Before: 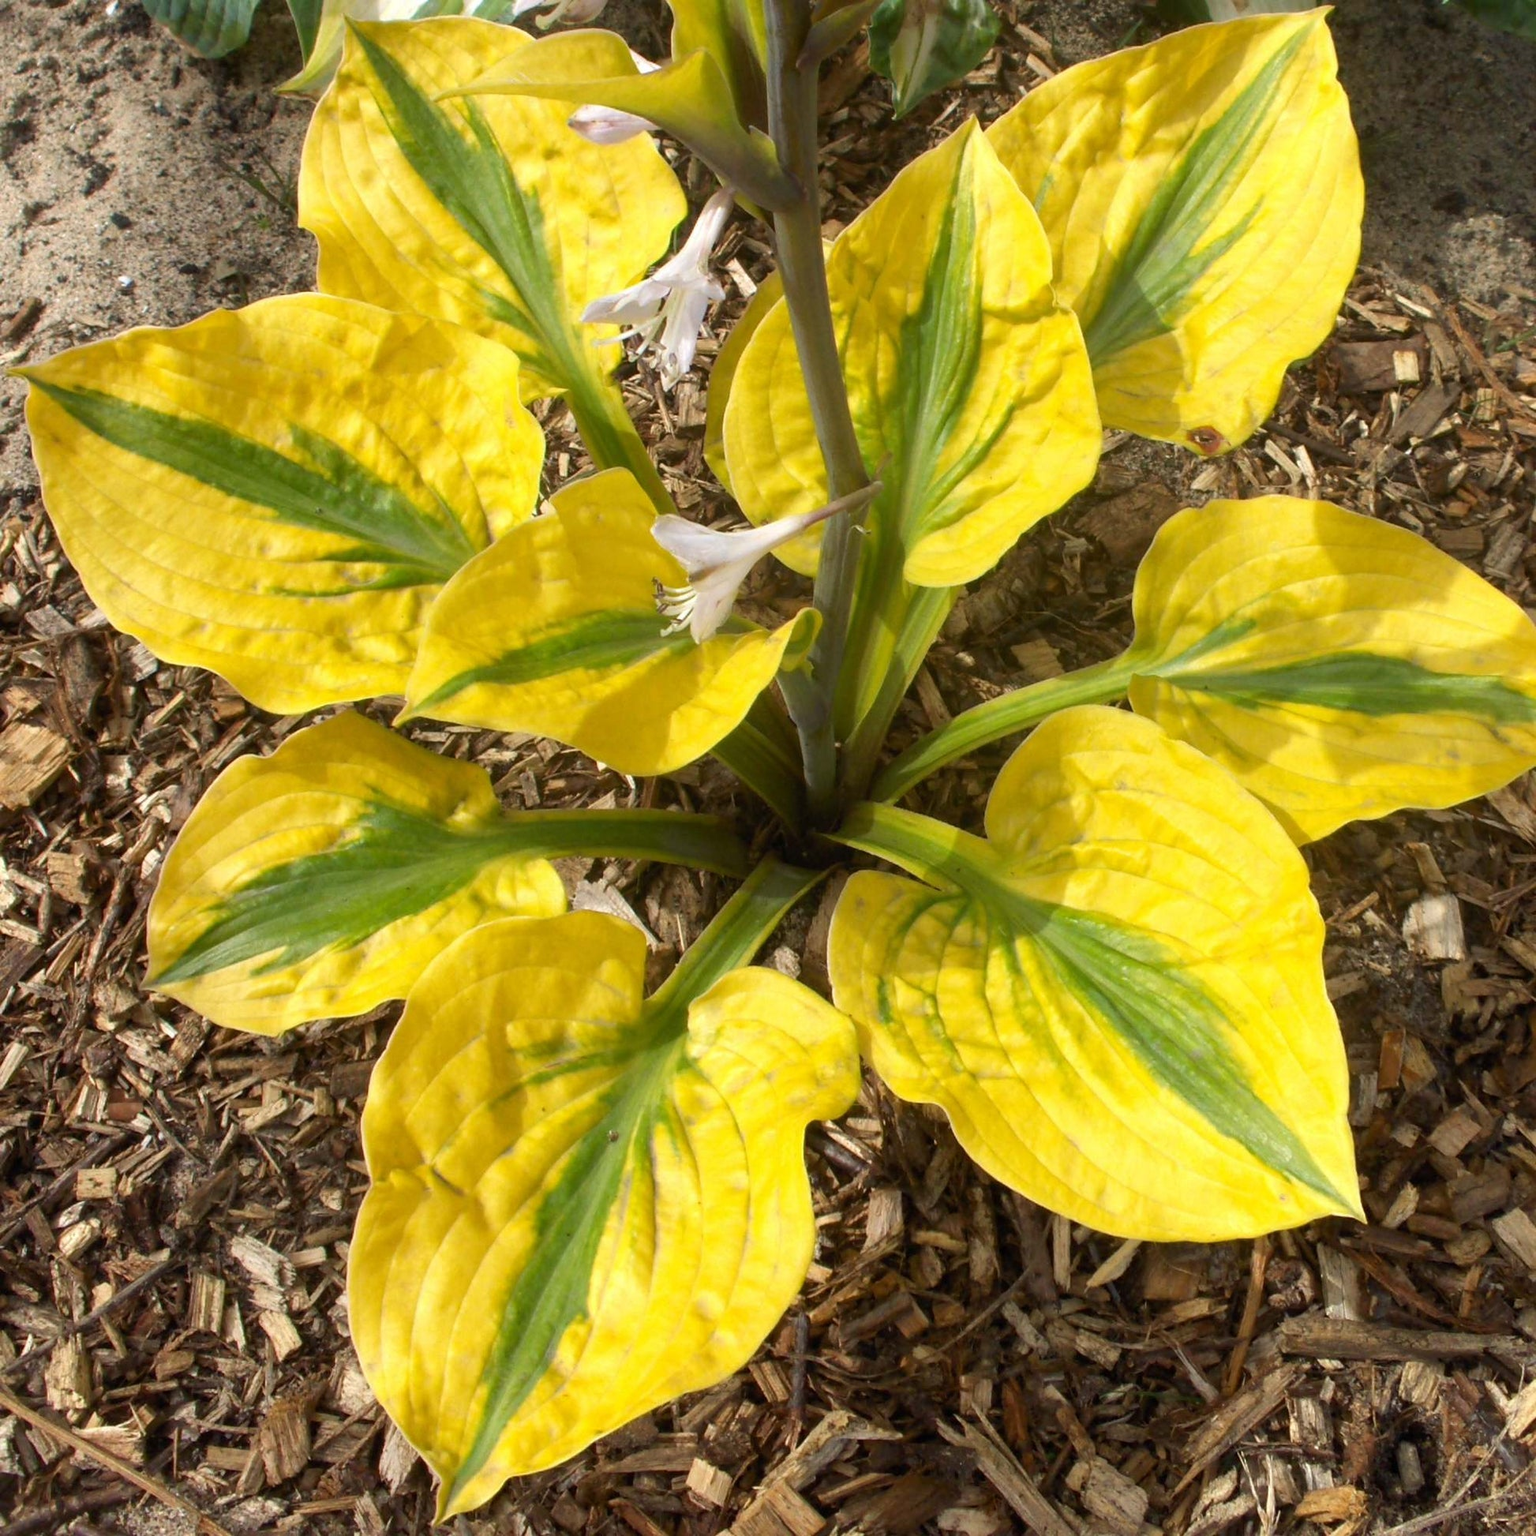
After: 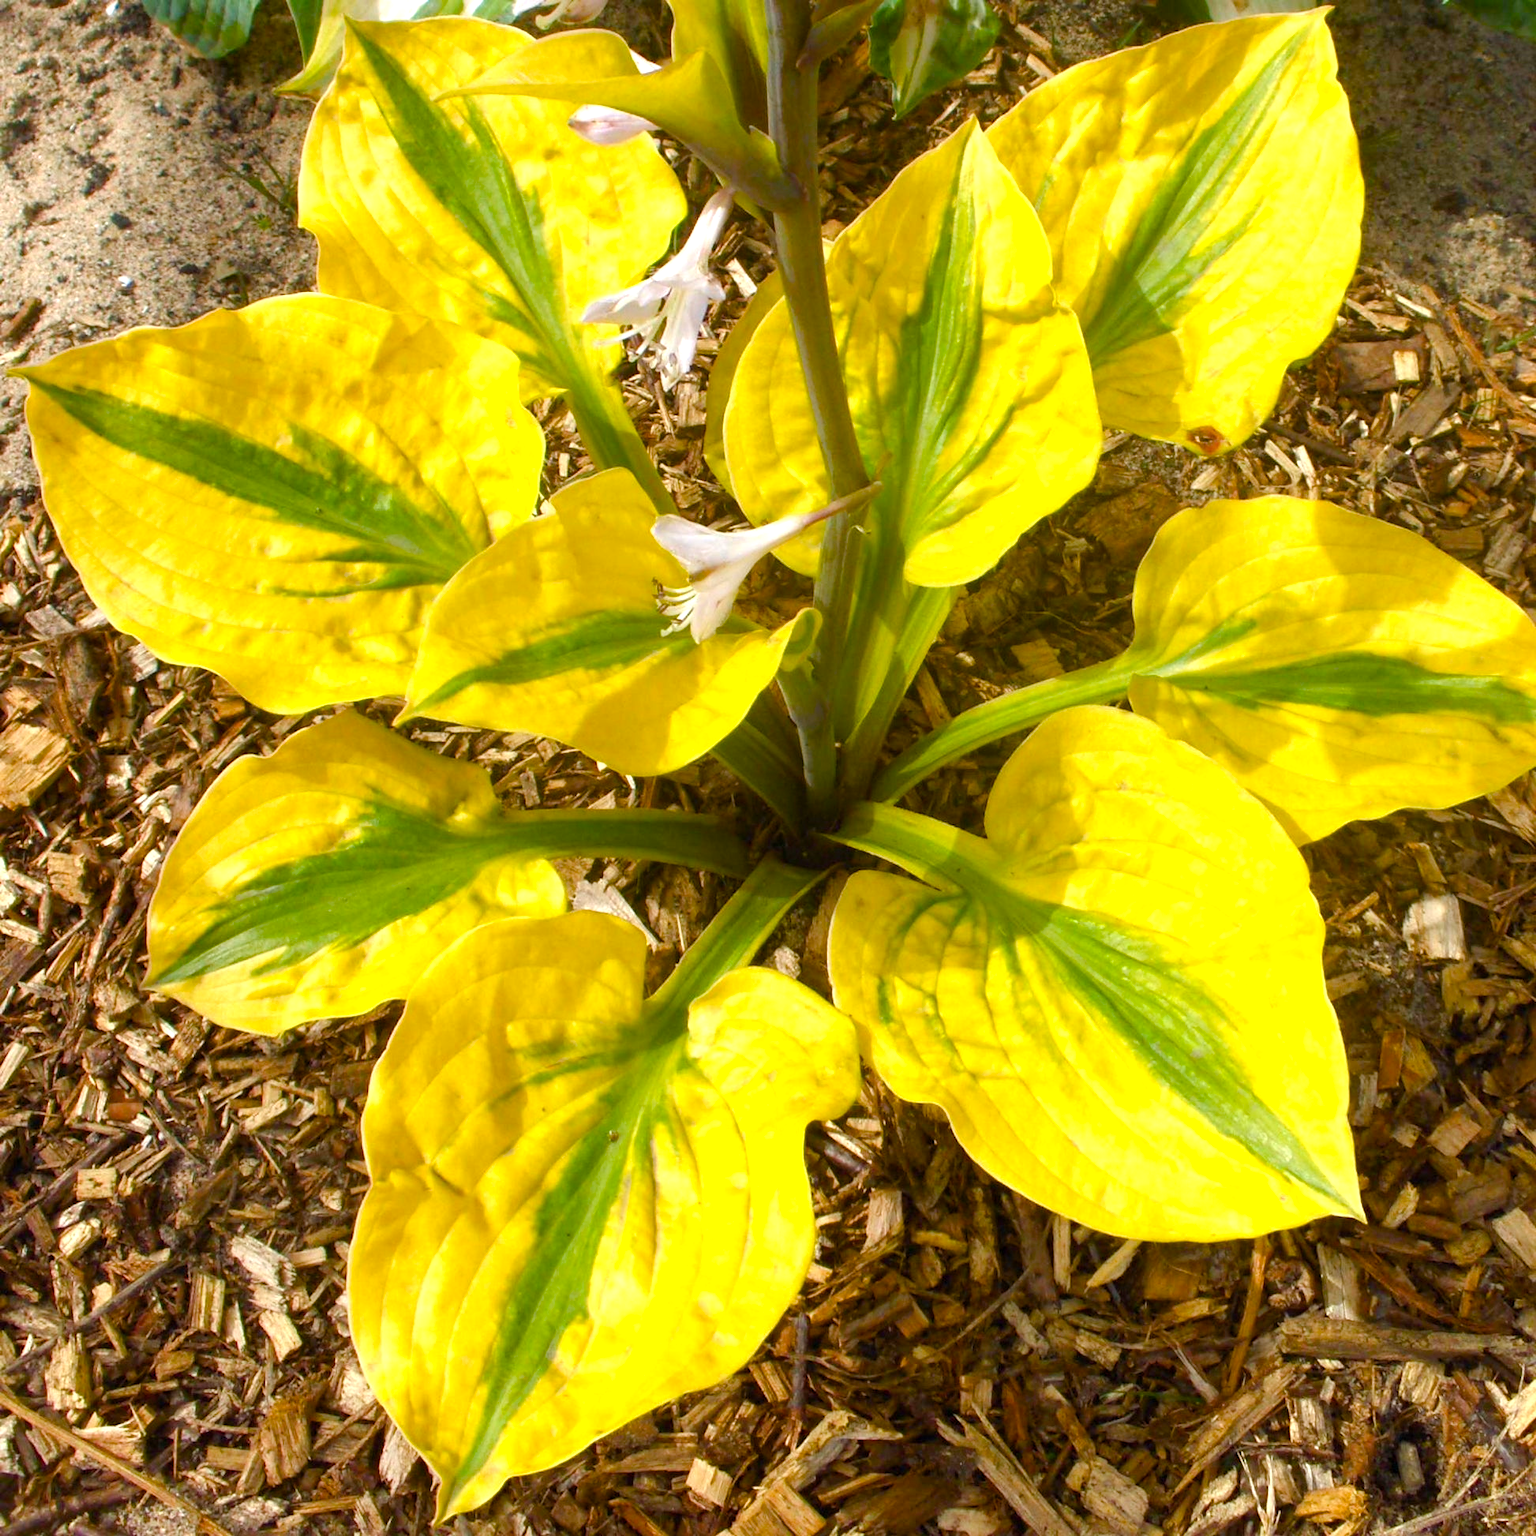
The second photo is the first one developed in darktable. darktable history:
color balance rgb: perceptual saturation grading › global saturation 27.086%, perceptual saturation grading › highlights -28.856%, perceptual saturation grading › mid-tones 15.811%, perceptual saturation grading › shadows 34.266%, perceptual brilliance grading › global brilliance 9.252%, perceptual brilliance grading › shadows 15.231%, global vibrance 20%
